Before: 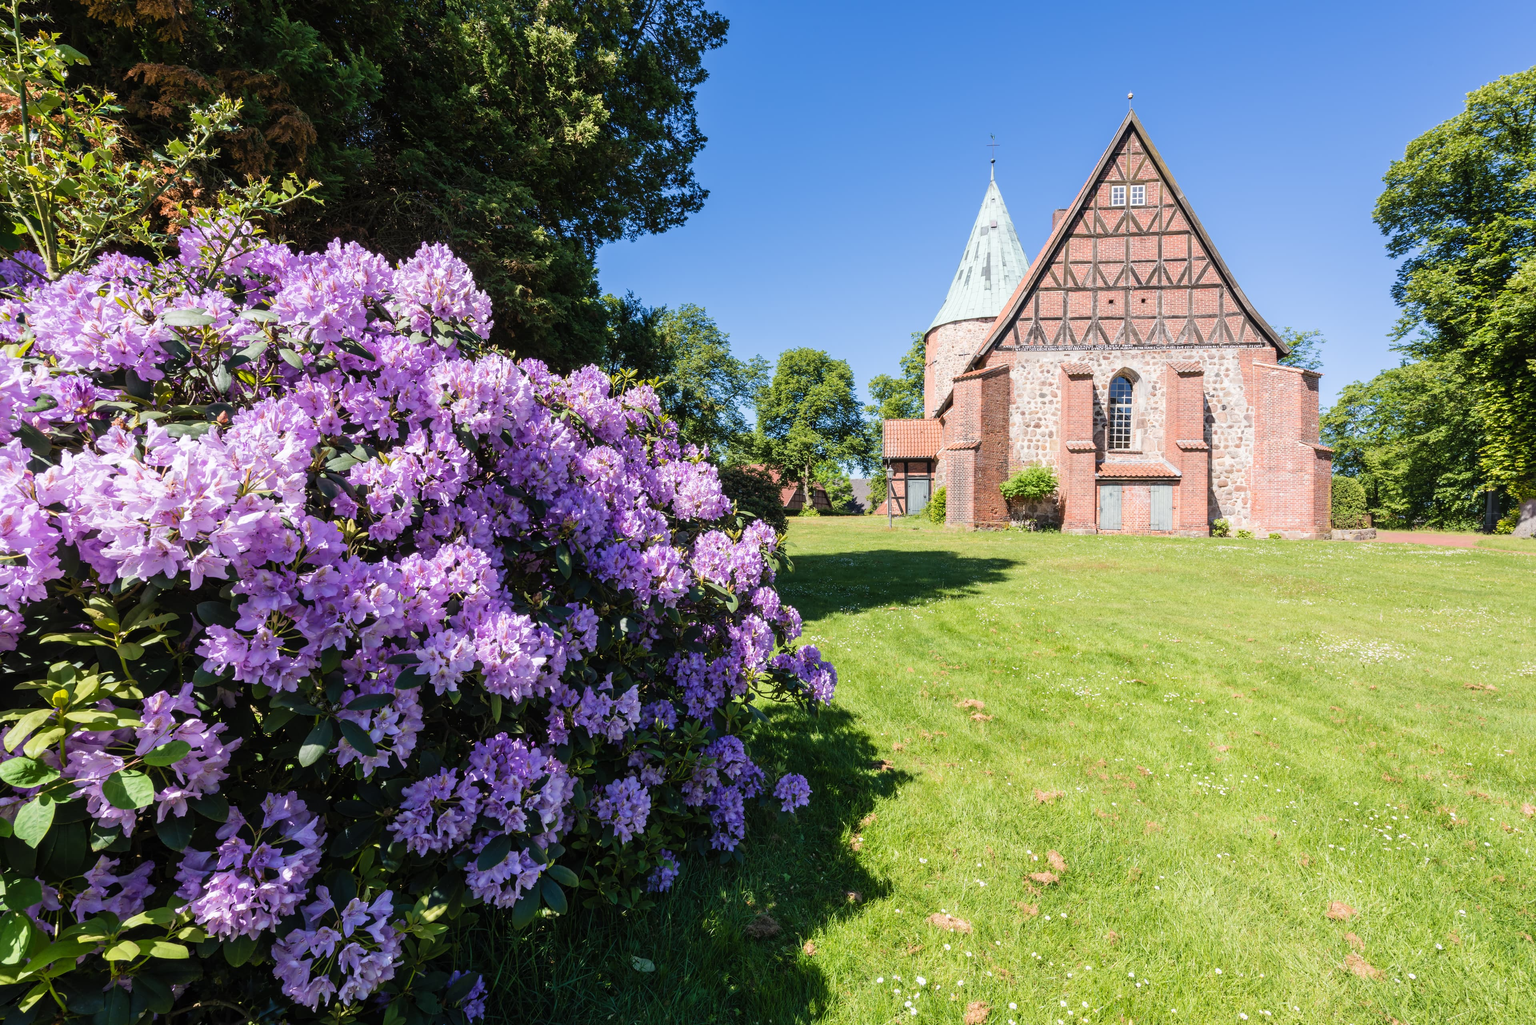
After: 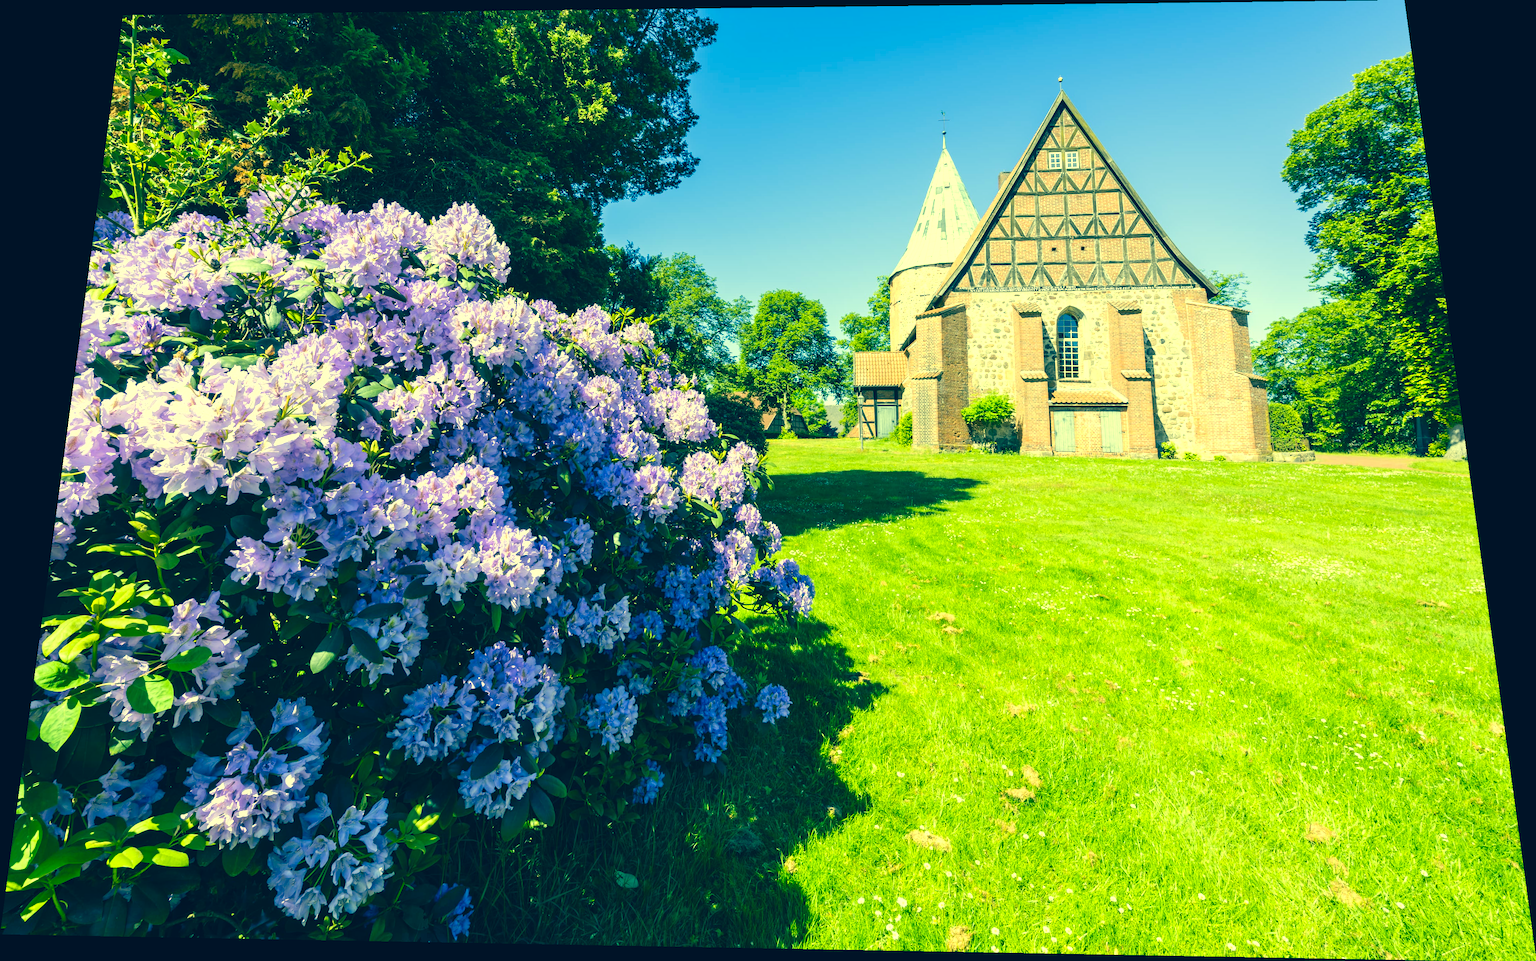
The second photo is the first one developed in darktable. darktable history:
rotate and perspective: rotation 0.128°, lens shift (vertical) -0.181, lens shift (horizontal) -0.044, shear 0.001, automatic cropping off
exposure: black level correction 0.001, exposure 0.5 EV, compensate exposure bias true, compensate highlight preservation false
color correction: highlights a* -15.58, highlights b* 40, shadows a* -40, shadows b* -26.18
